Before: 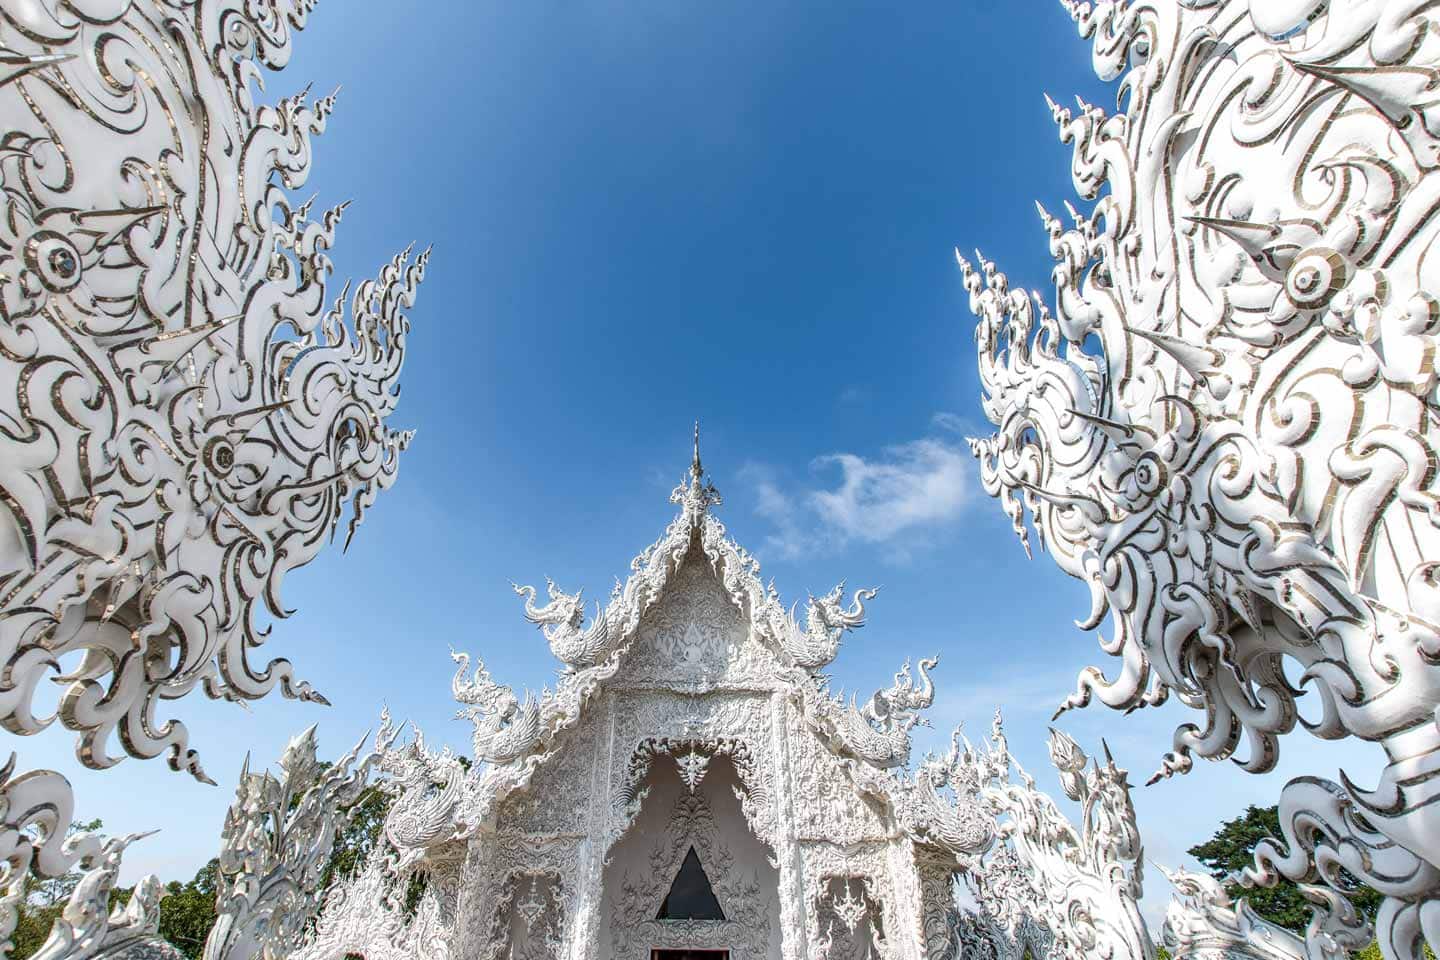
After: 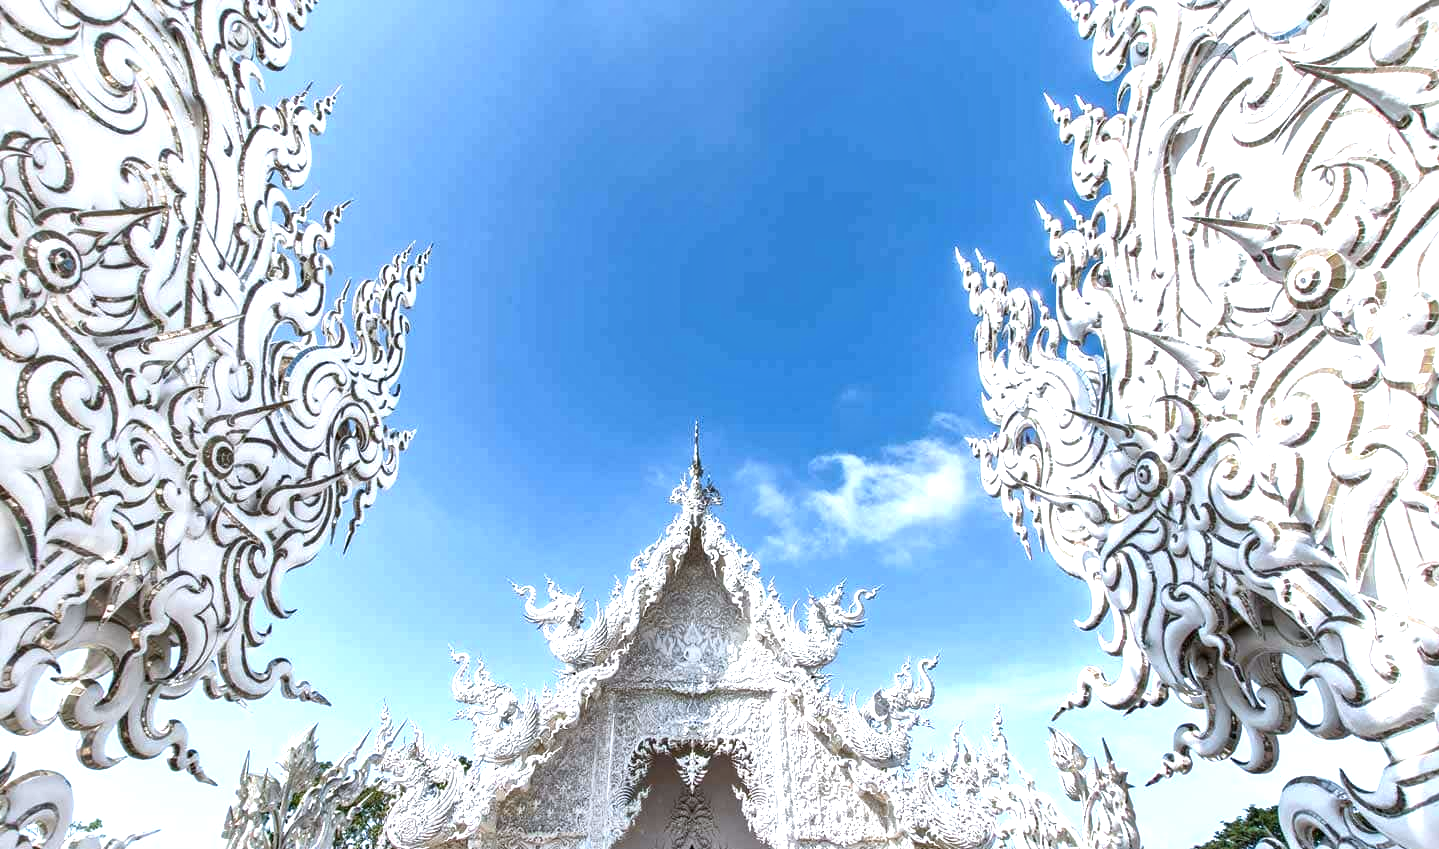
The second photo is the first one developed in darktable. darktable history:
white balance: red 0.974, blue 1.044
exposure: black level correction 0, exposure 0.7 EV, compensate exposure bias true, compensate highlight preservation false
crop and rotate: top 0%, bottom 11.49%
local contrast: mode bilateral grid, contrast 20, coarseness 50, detail 161%, midtone range 0.2
